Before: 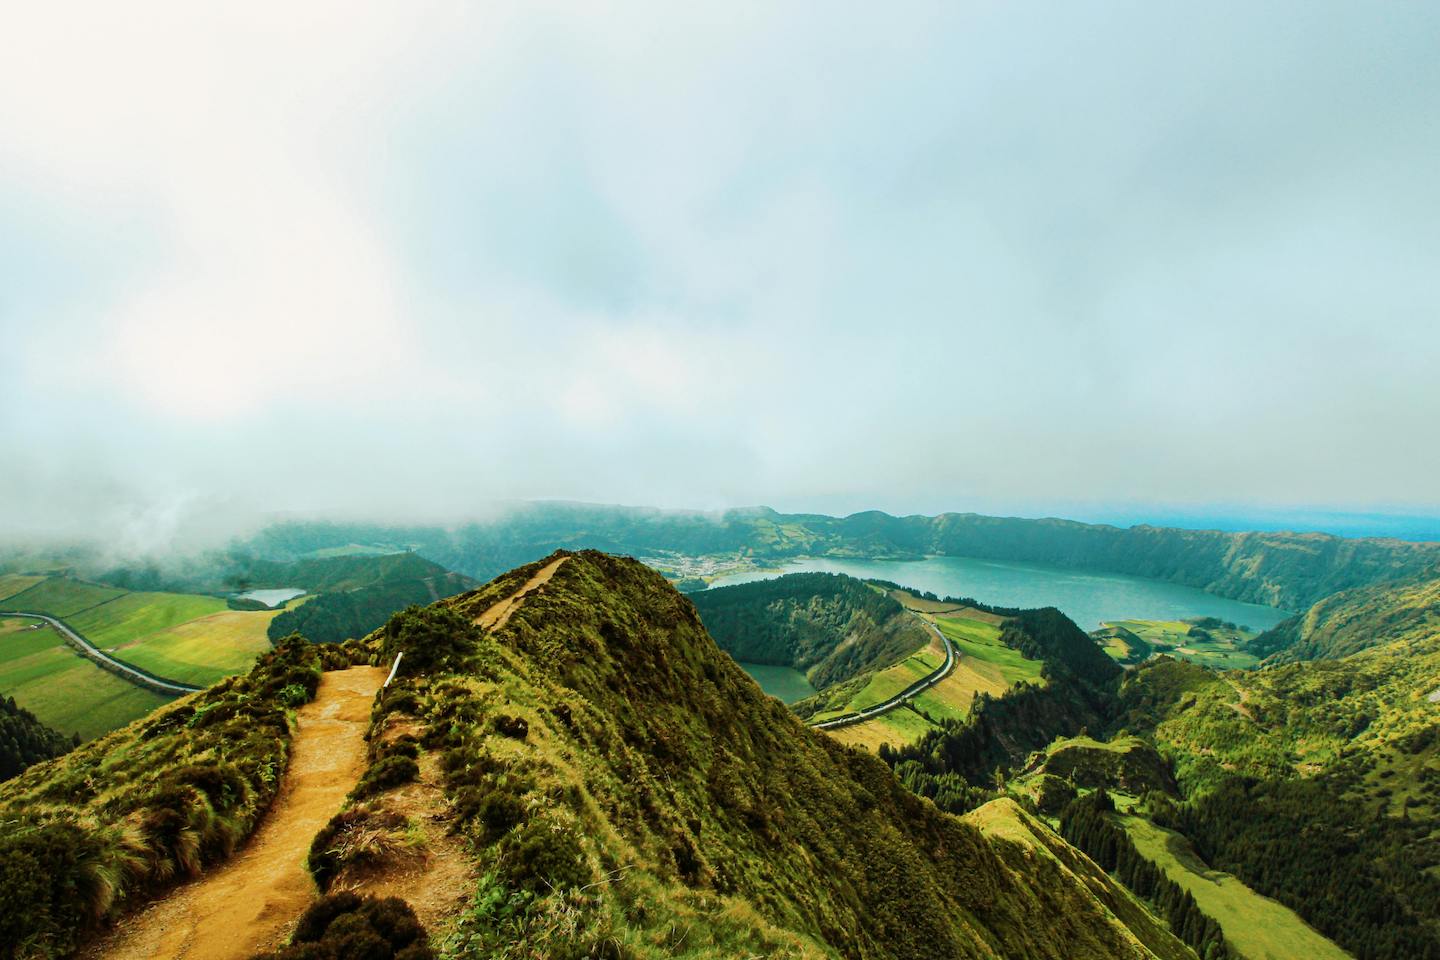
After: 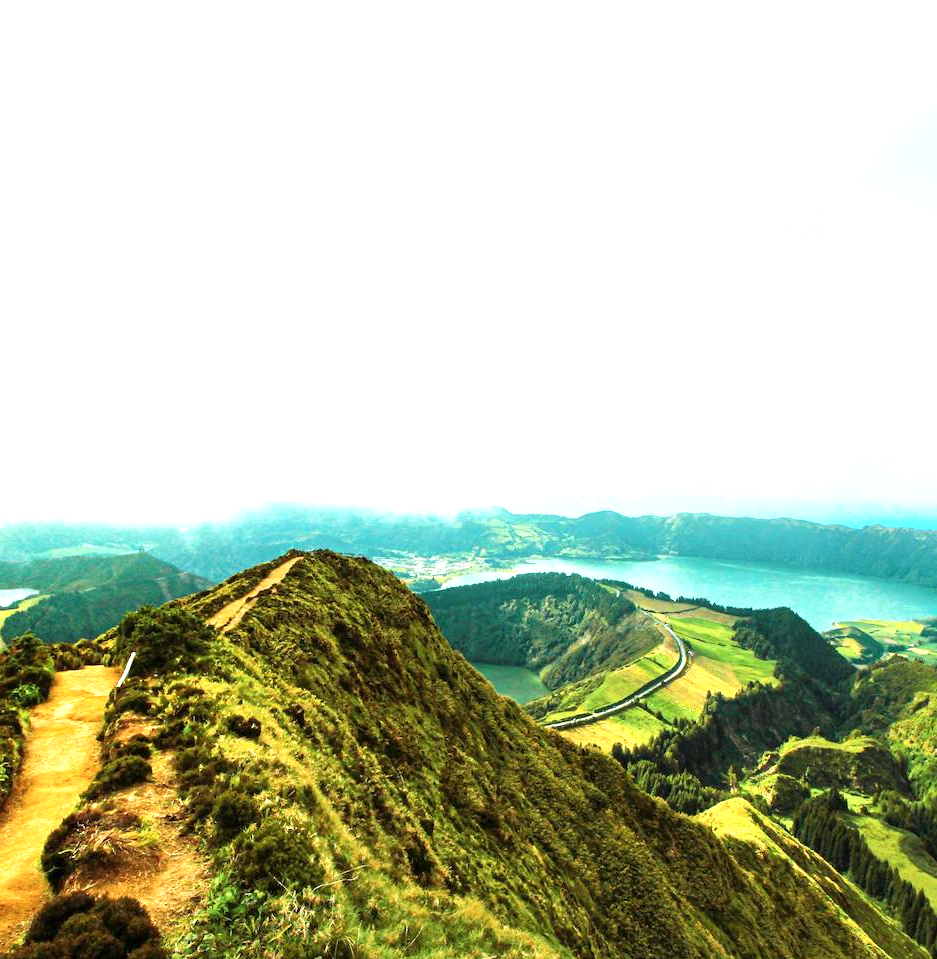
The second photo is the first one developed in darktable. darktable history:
exposure: exposure 1.089 EV, compensate highlight preservation false
crop and rotate: left 18.55%, right 16.315%
